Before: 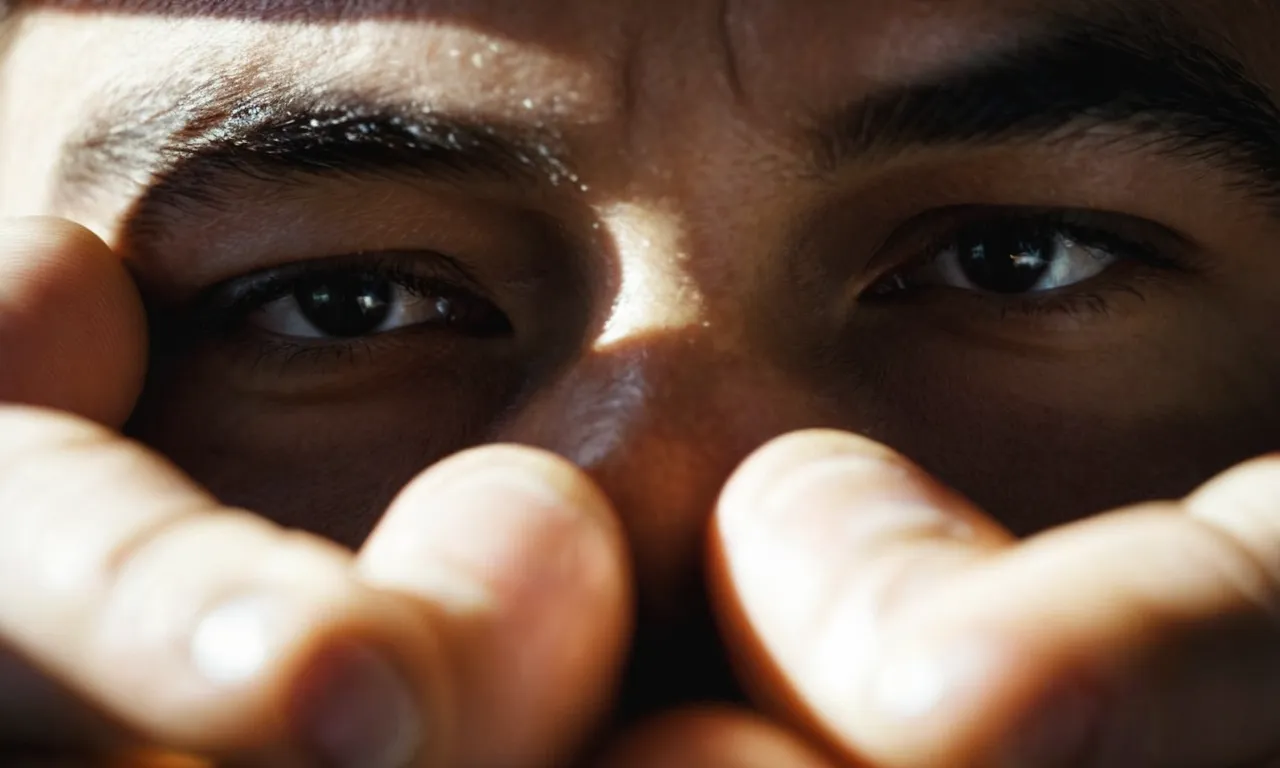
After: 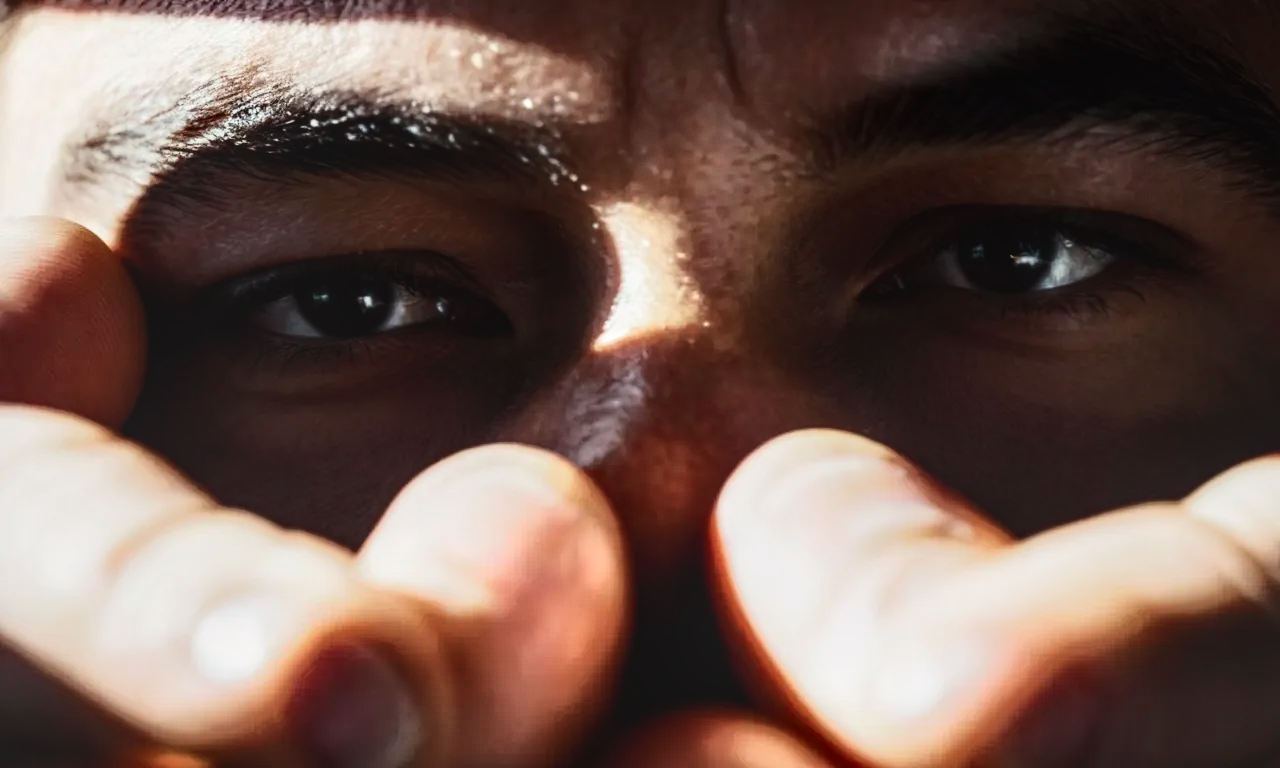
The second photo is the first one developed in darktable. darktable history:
tone curve: curves: ch0 [(0, 0.032) (0.094, 0.08) (0.265, 0.208) (0.41, 0.417) (0.498, 0.496) (0.638, 0.673) (0.819, 0.841) (0.96, 0.899)]; ch1 [(0, 0) (0.161, 0.092) (0.37, 0.302) (0.417, 0.434) (0.495, 0.498) (0.576, 0.589) (0.725, 0.765) (1, 1)]; ch2 [(0, 0) (0.352, 0.403) (0.45, 0.469) (0.521, 0.515) (0.59, 0.579) (1, 1)], color space Lab, independent channels, preserve colors none
local contrast: highlights 61%, detail 143%, midtone range 0.434
tone equalizer: -8 EV -0.454 EV, -7 EV -0.425 EV, -6 EV -0.337 EV, -5 EV -0.215 EV, -3 EV 0.214 EV, -2 EV 0.346 EV, -1 EV 0.404 EV, +0 EV 0.441 EV, edges refinement/feathering 500, mask exposure compensation -1.57 EV, preserve details no
